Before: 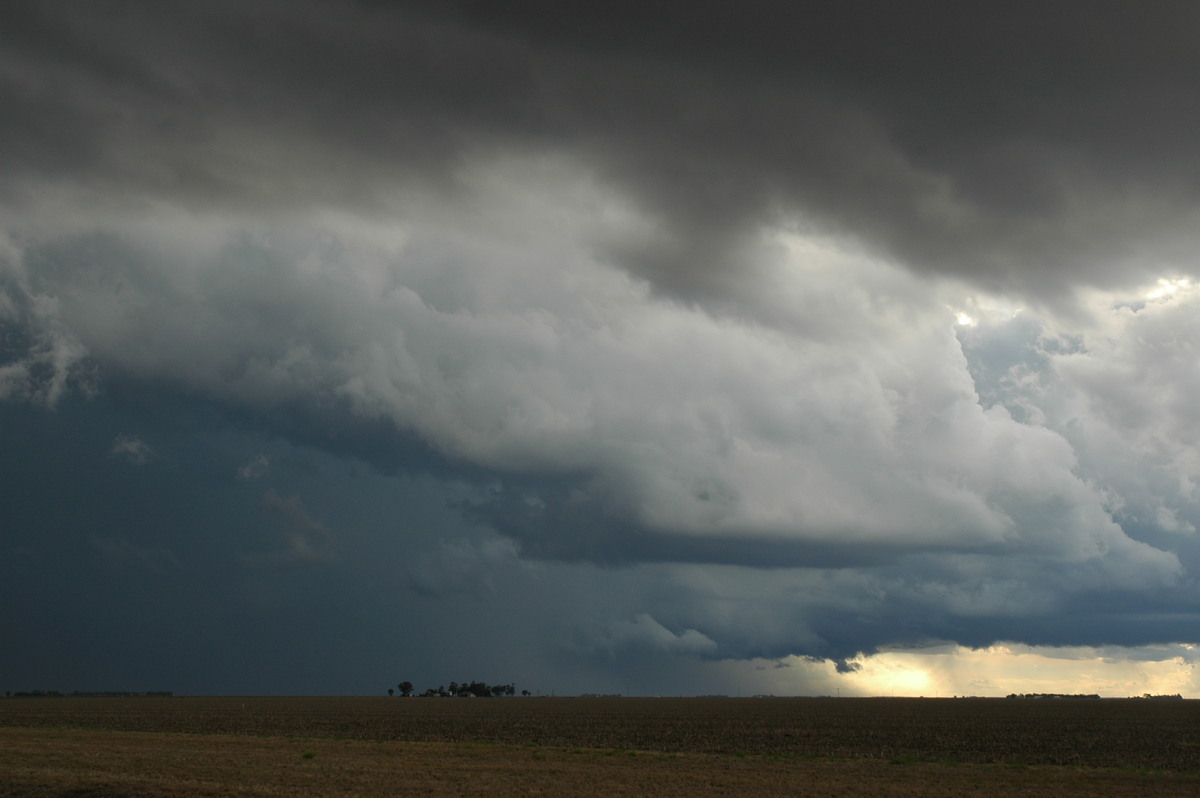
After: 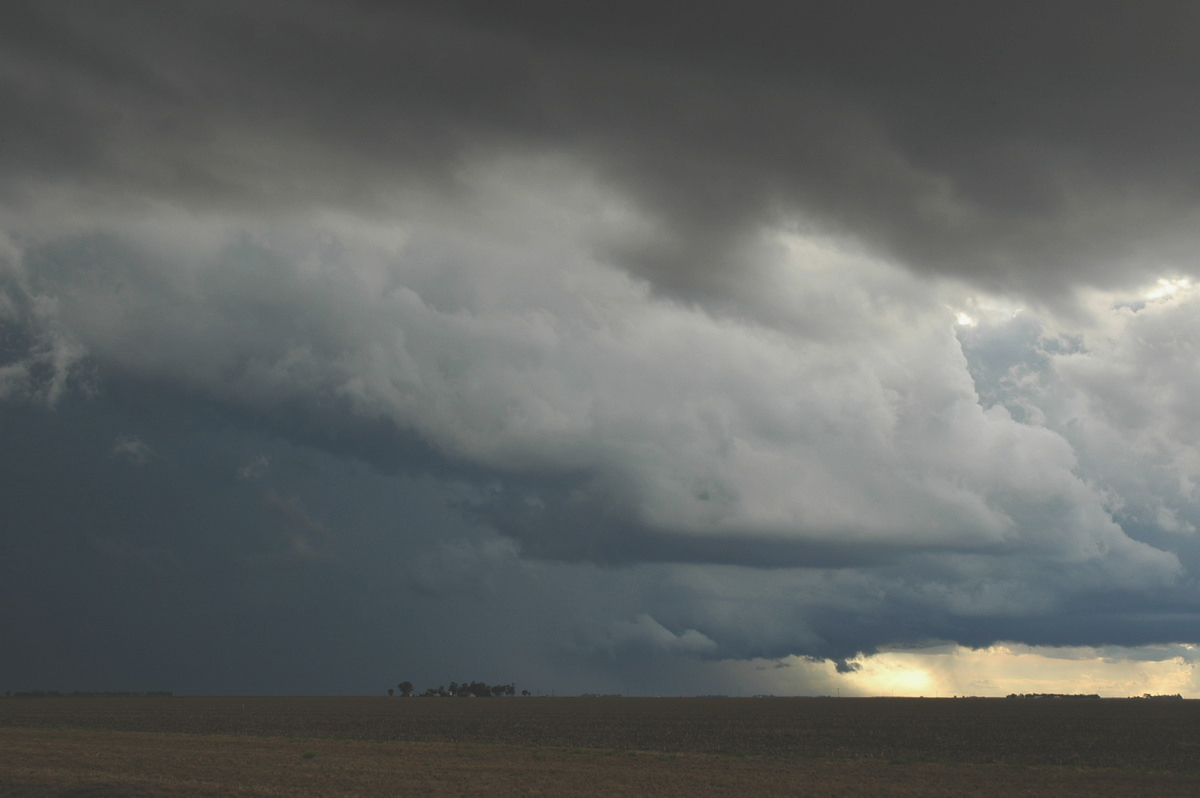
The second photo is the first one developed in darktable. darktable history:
exposure: black level correction -0.025, exposure -0.12 EV, compensate highlight preservation false
